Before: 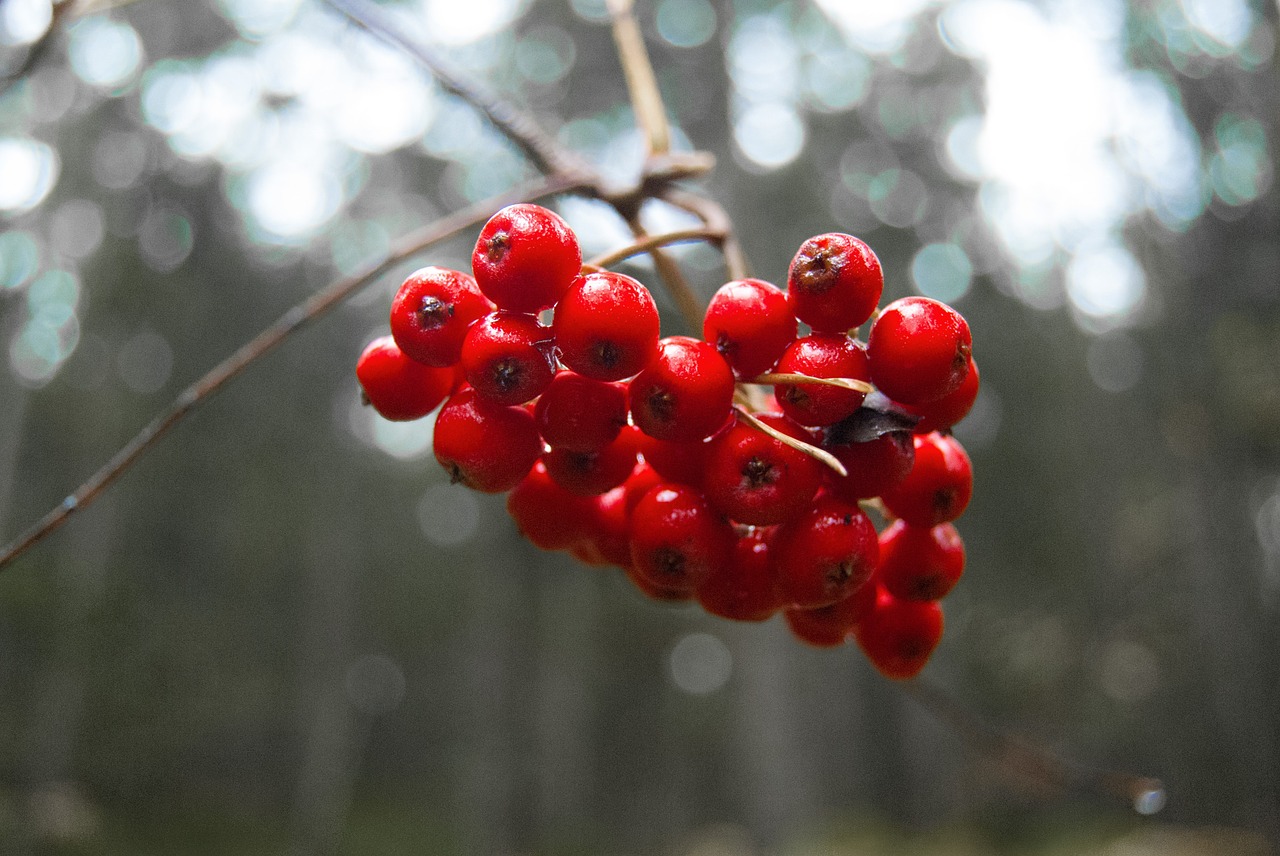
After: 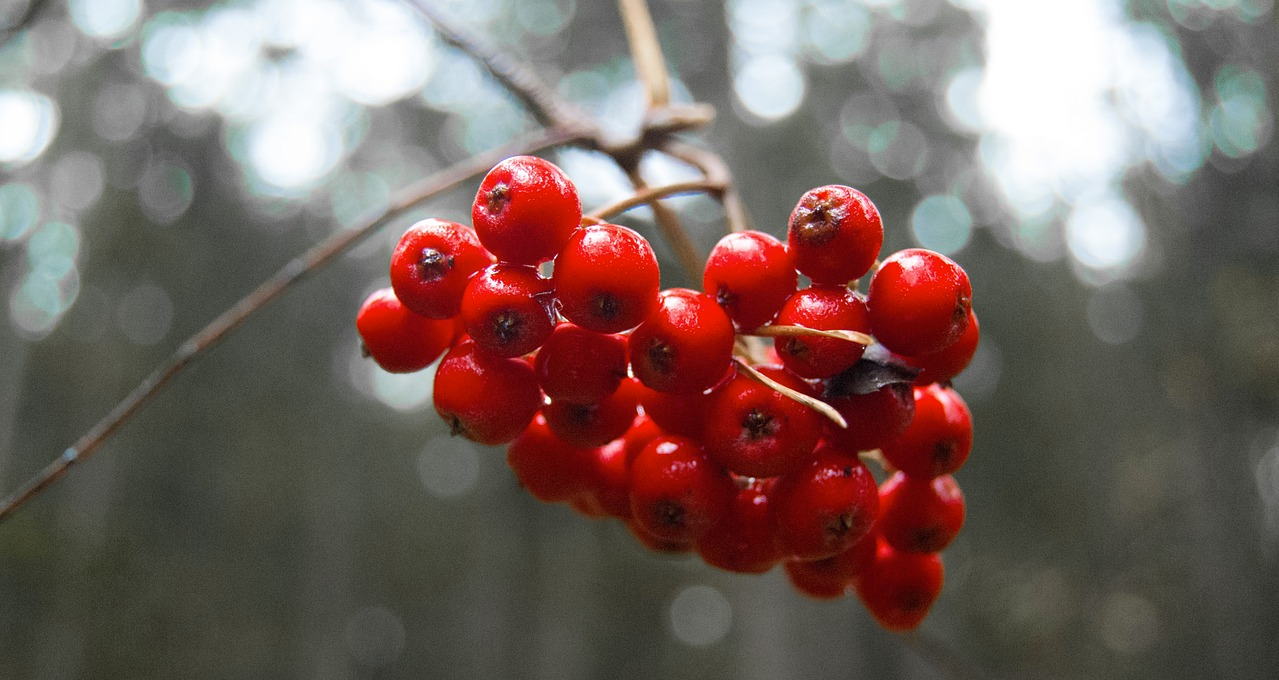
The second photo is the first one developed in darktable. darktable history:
crop and rotate: top 5.658%, bottom 14.892%
color zones: curves: ch2 [(0, 0.5) (0.143, 0.5) (0.286, 0.416) (0.429, 0.5) (0.571, 0.5) (0.714, 0.5) (0.857, 0.5) (1, 0.5)]
